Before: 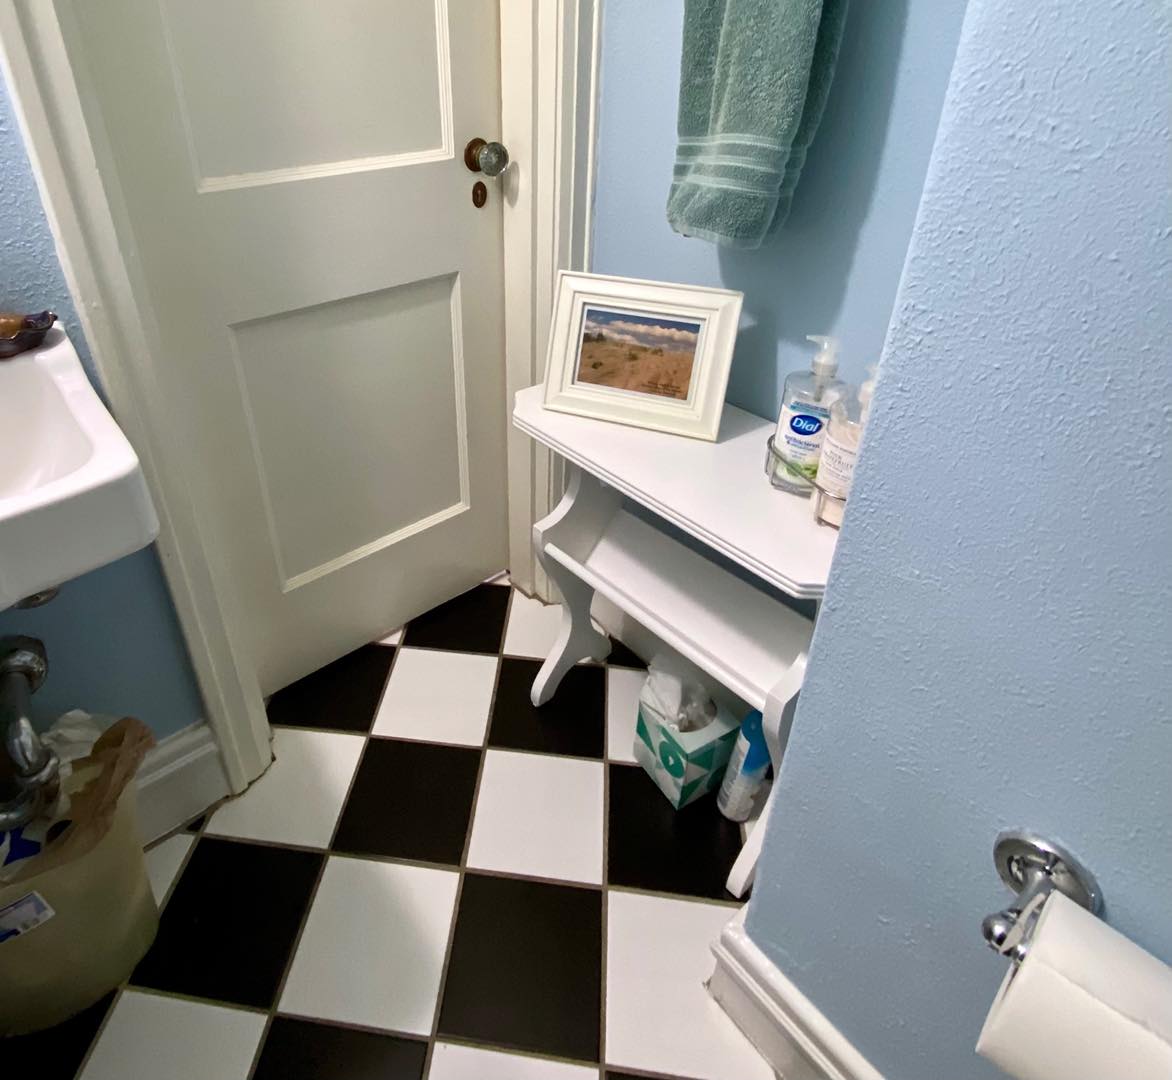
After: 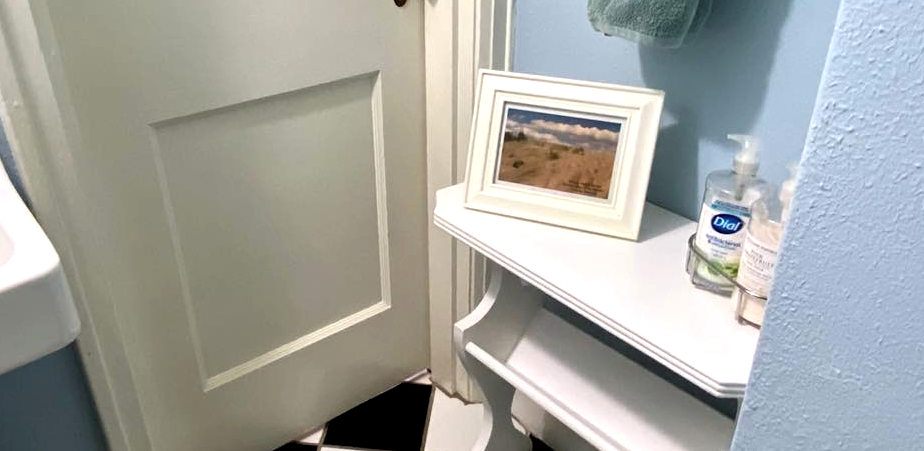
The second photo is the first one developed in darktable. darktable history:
crop: left 6.81%, top 18.611%, right 14.314%, bottom 39.563%
levels: levels [0.062, 0.494, 0.925]
